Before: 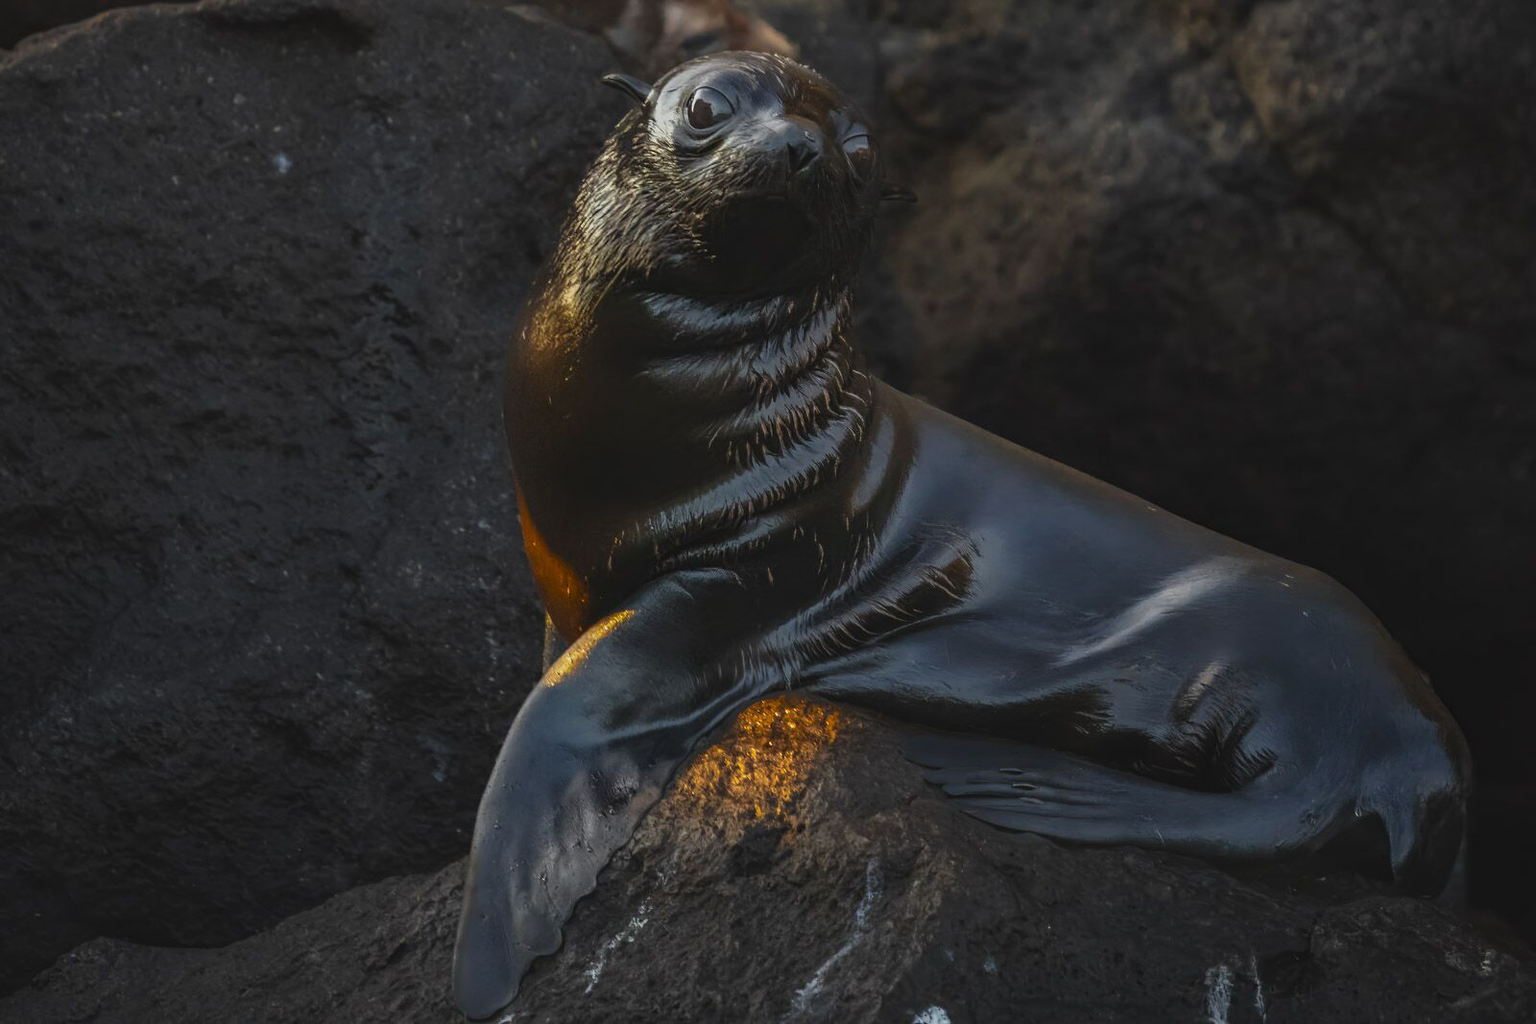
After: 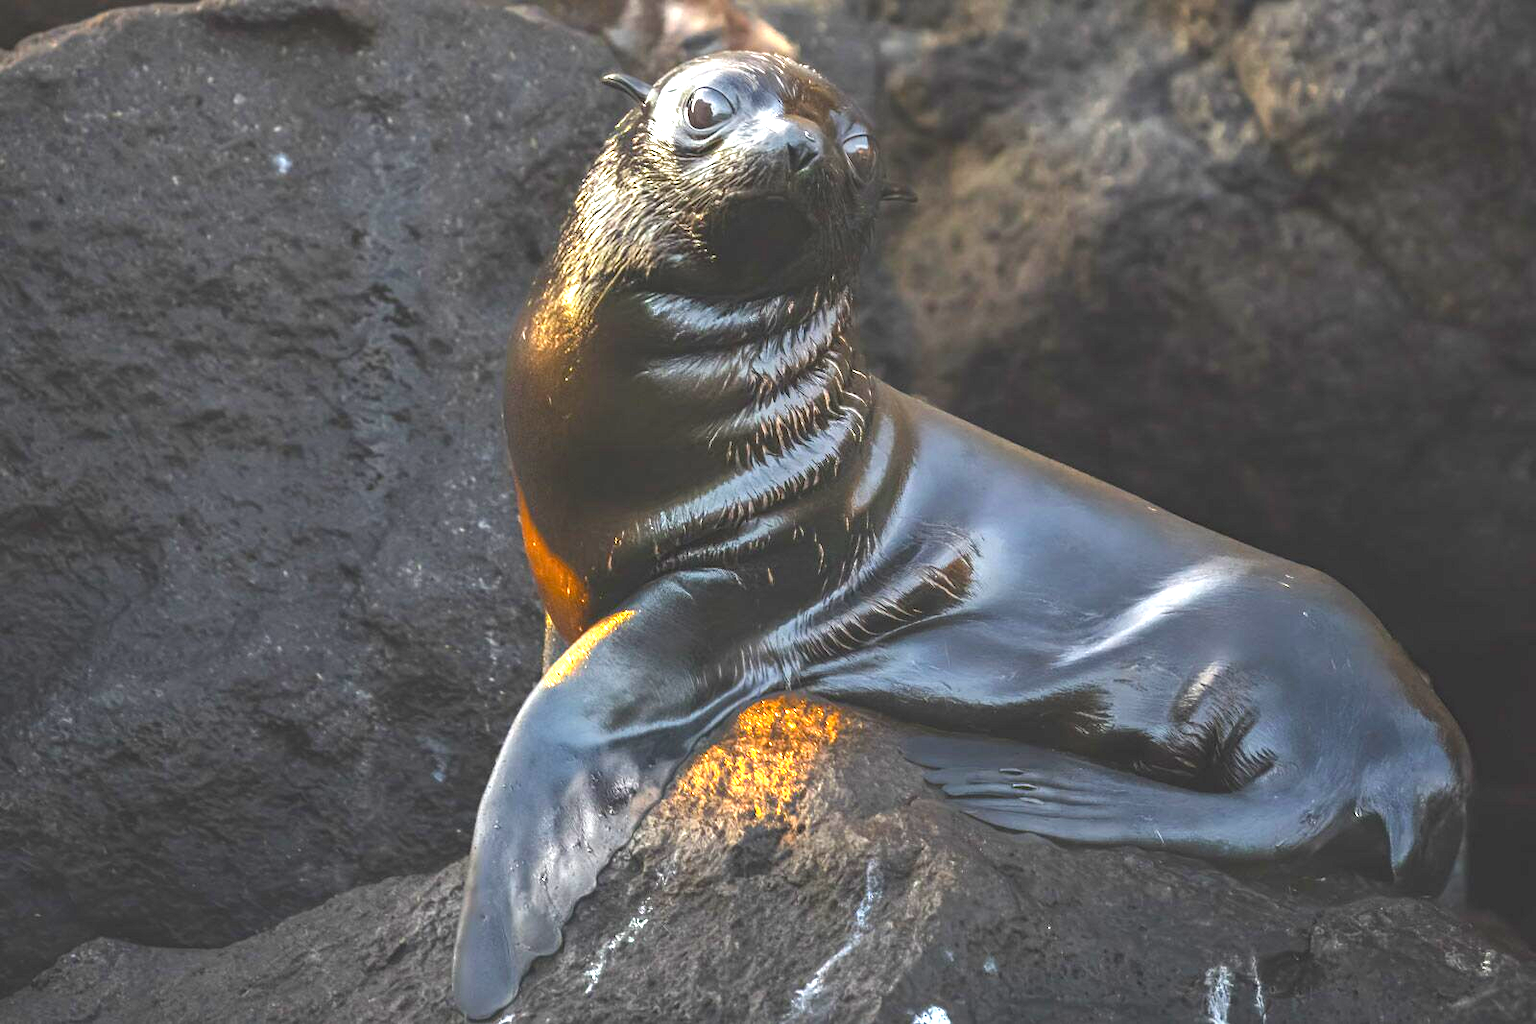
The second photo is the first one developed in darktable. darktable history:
exposure: exposure 2.279 EV, compensate highlight preservation false
